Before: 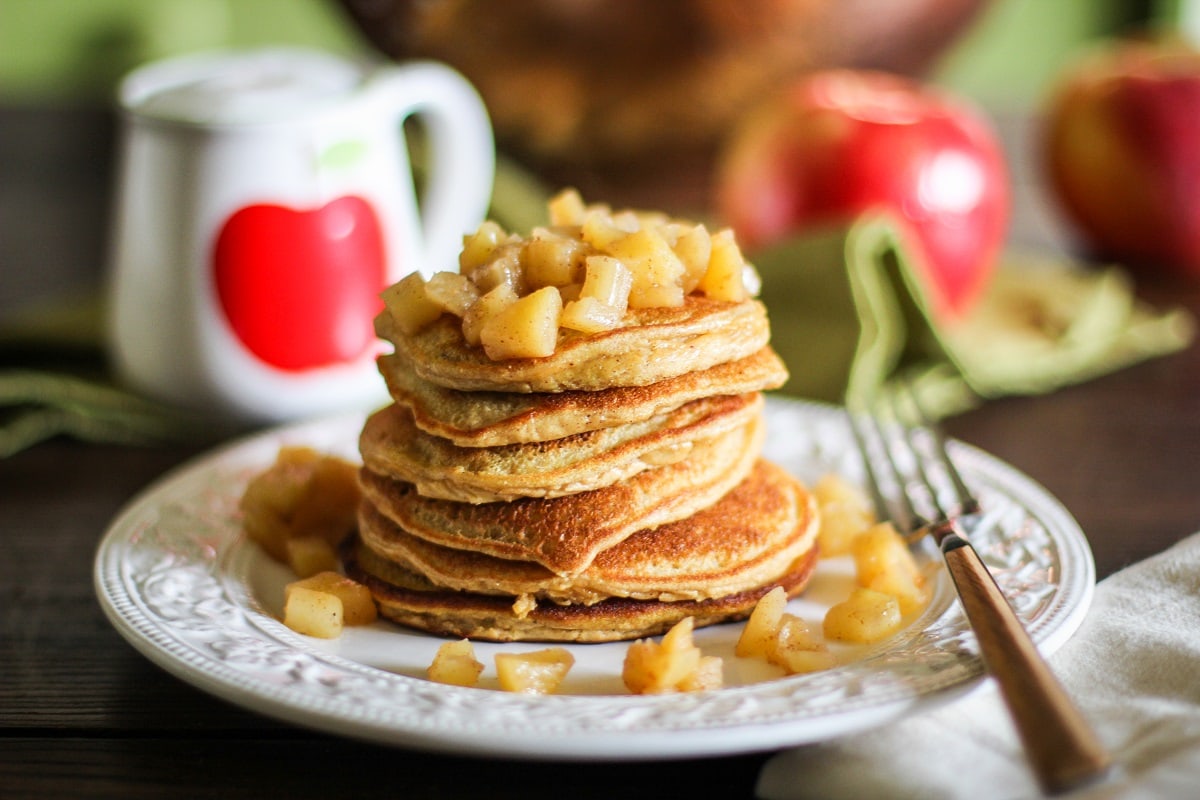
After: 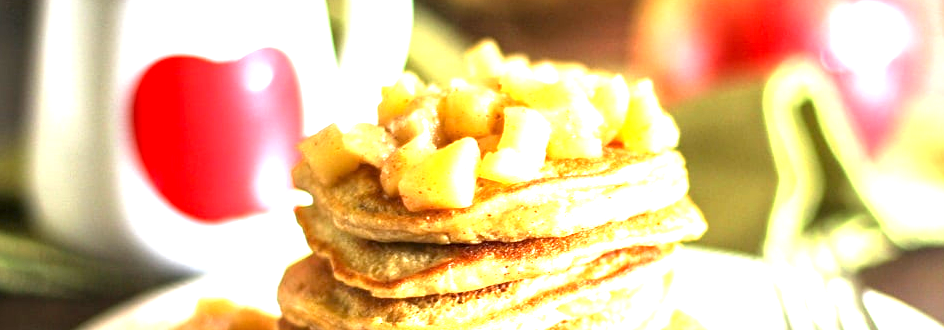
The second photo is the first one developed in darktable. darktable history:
exposure: black level correction 0.001, exposure 1.713 EV, compensate highlight preservation false
crop: left 6.916%, top 18.641%, right 14.346%, bottom 39.943%
